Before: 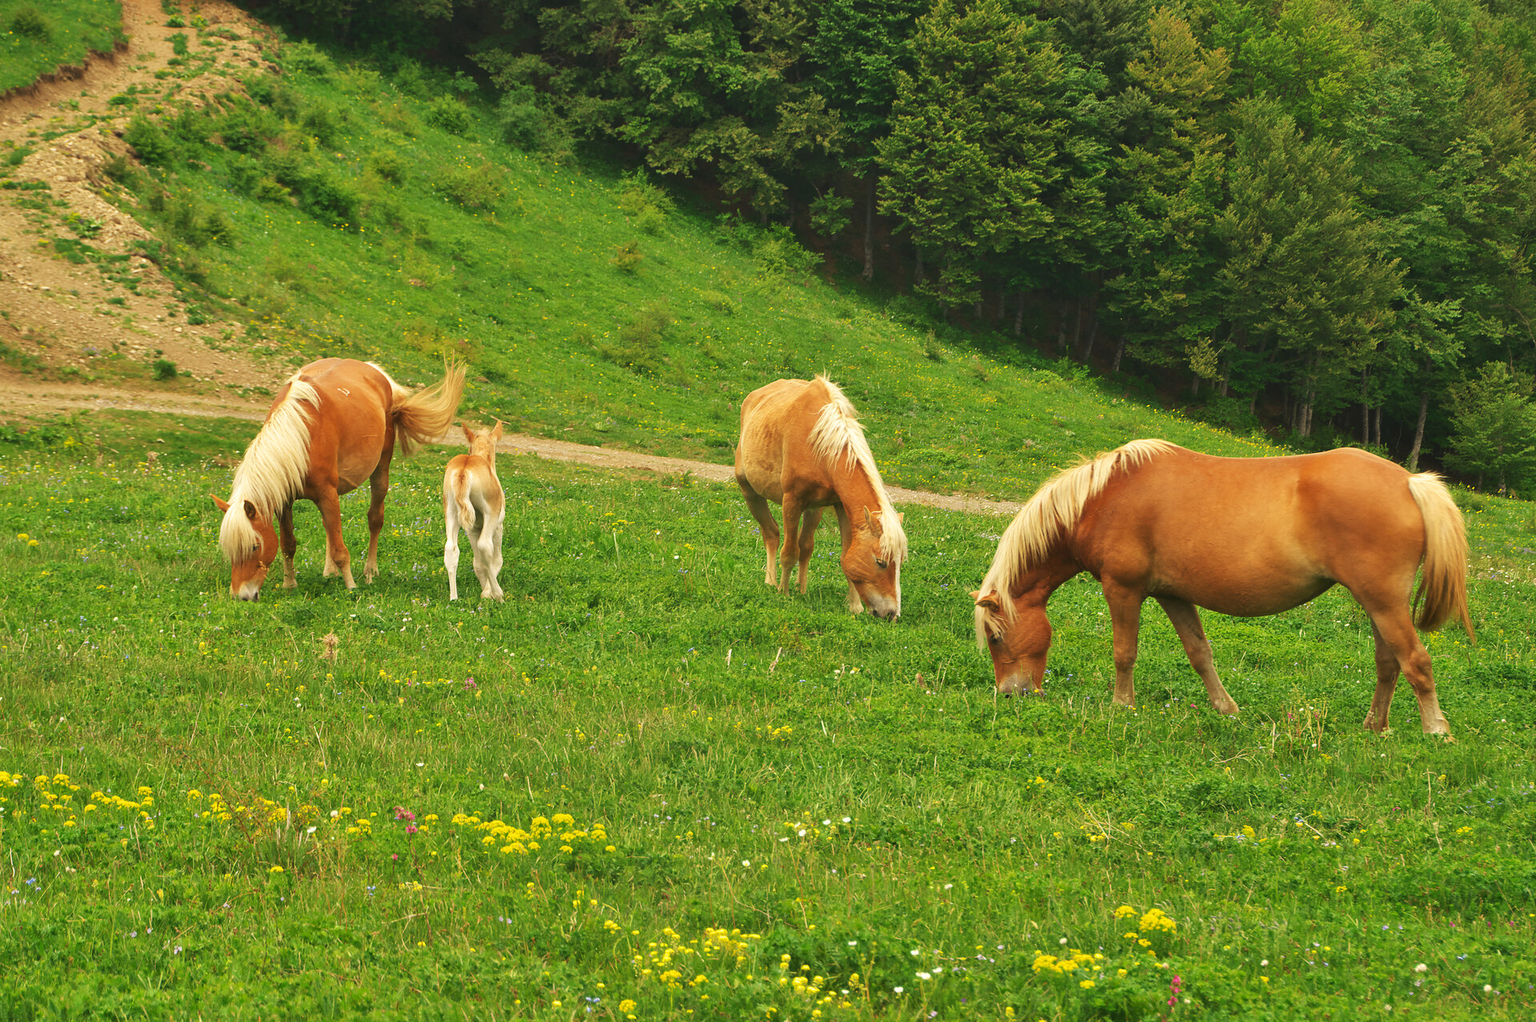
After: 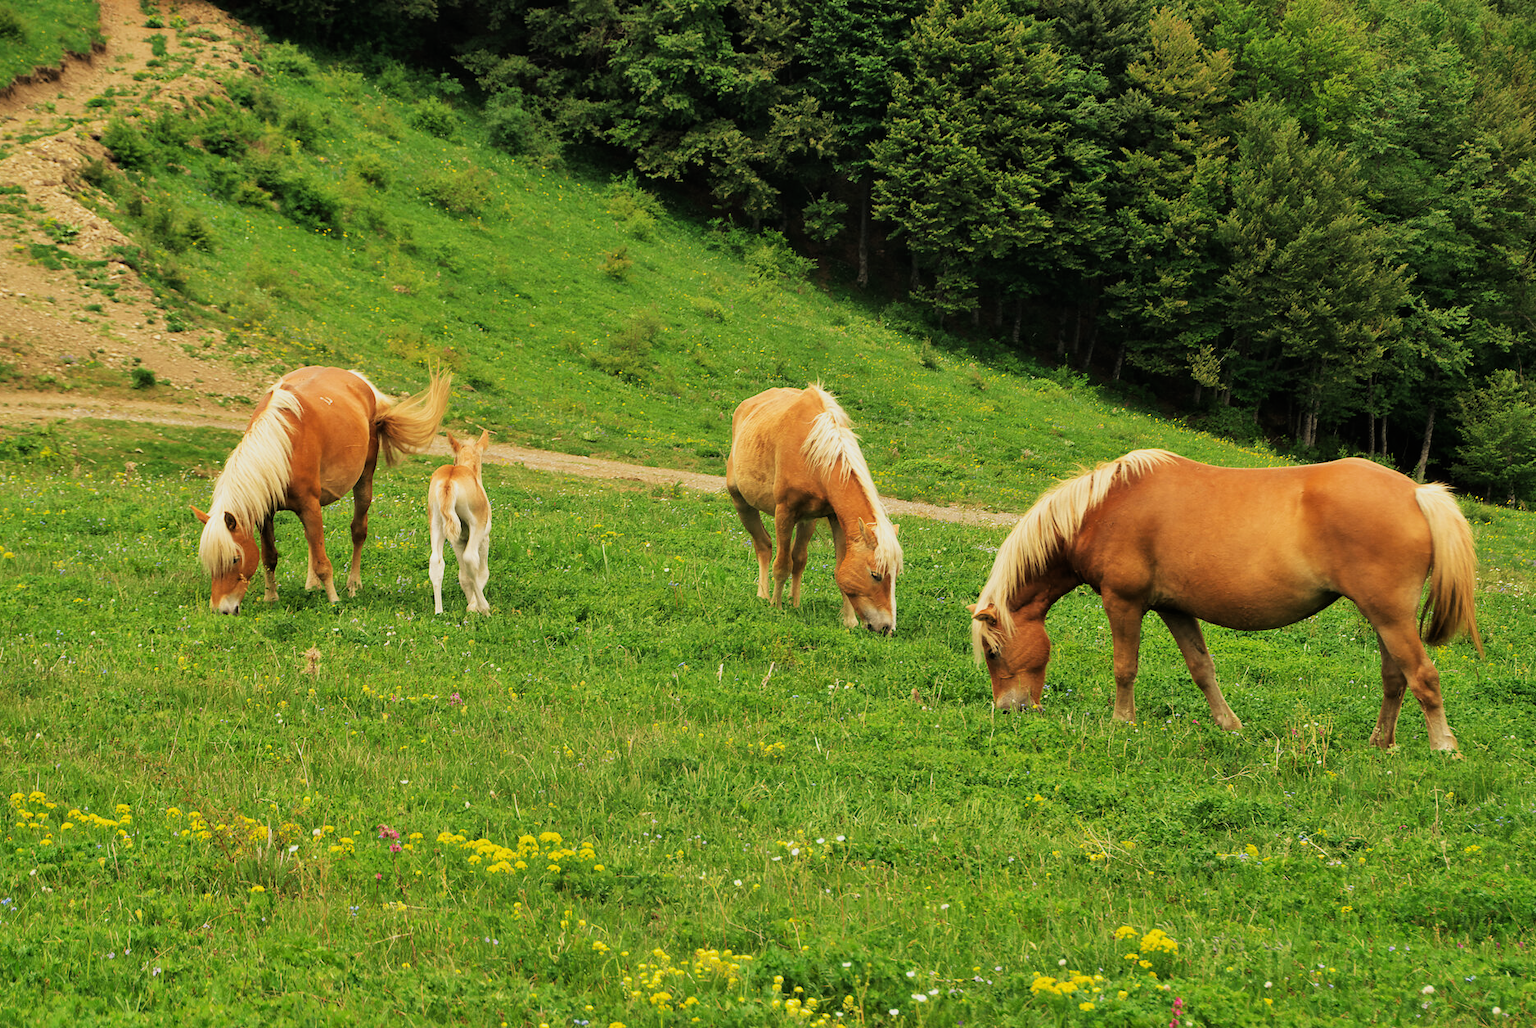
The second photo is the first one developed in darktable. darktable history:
filmic rgb: black relative exposure -5.14 EV, white relative exposure 3.53 EV, hardness 3.18, contrast 1.193, highlights saturation mix -48.71%
crop and rotate: left 1.639%, right 0.575%, bottom 1.566%
